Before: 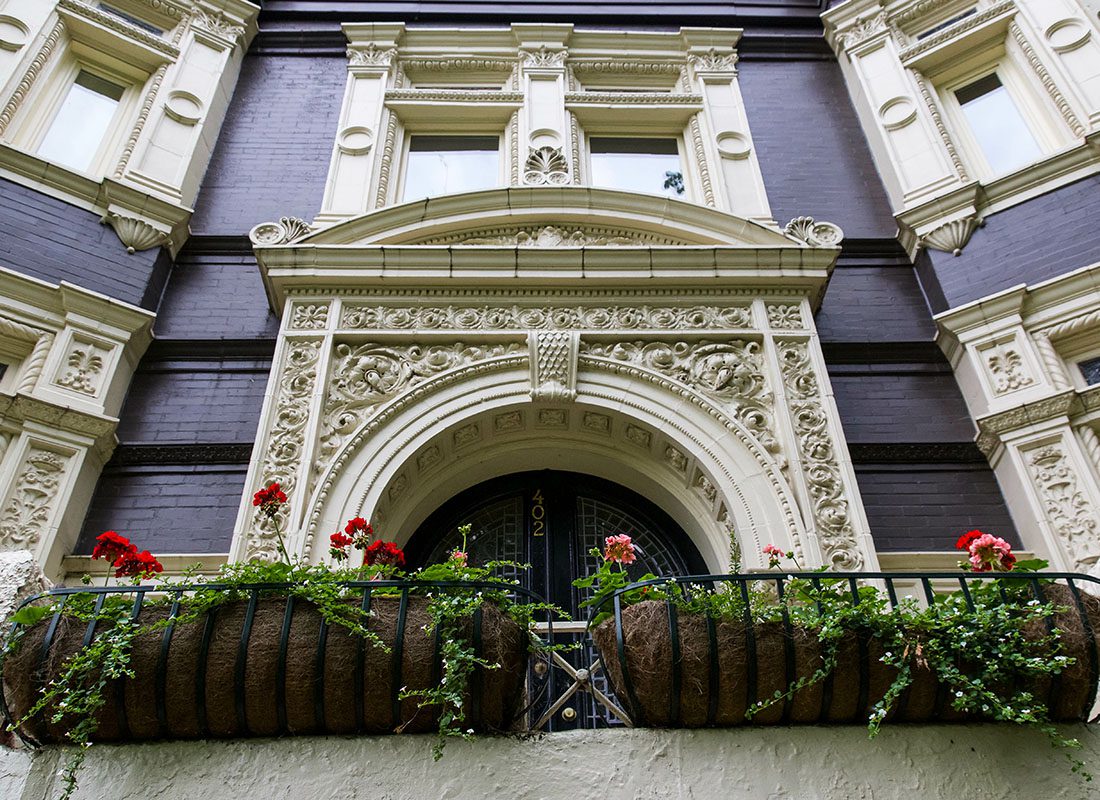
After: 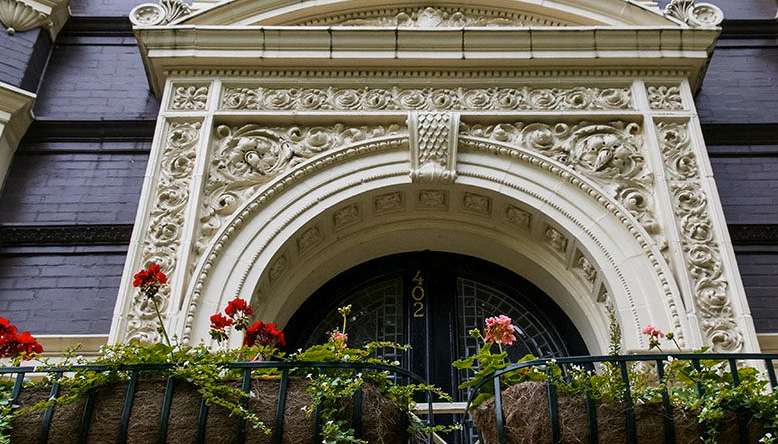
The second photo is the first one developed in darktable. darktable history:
crop: left 10.941%, top 27.414%, right 18.326%, bottom 17.009%
color zones: curves: ch2 [(0, 0.5) (0.143, 0.5) (0.286, 0.416) (0.429, 0.5) (0.571, 0.5) (0.714, 0.5) (0.857, 0.5) (1, 0.5)]
